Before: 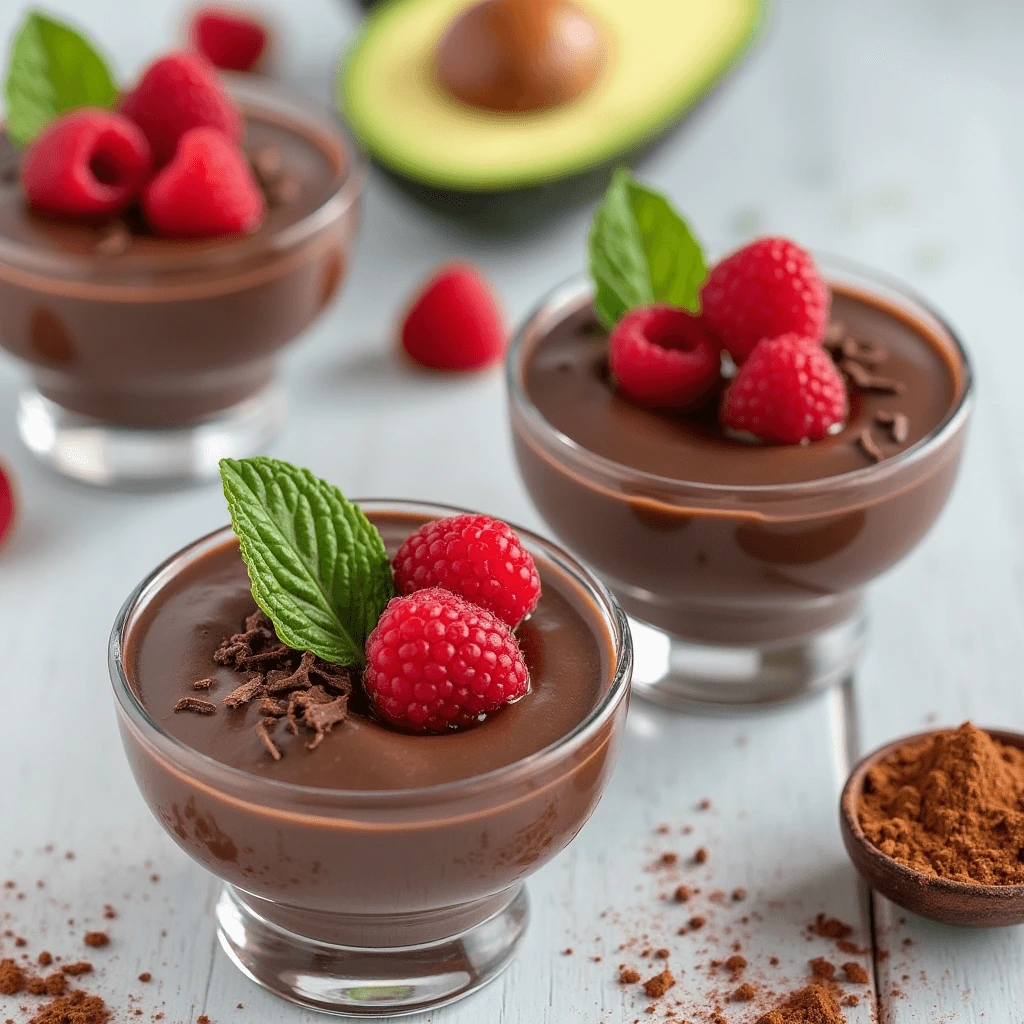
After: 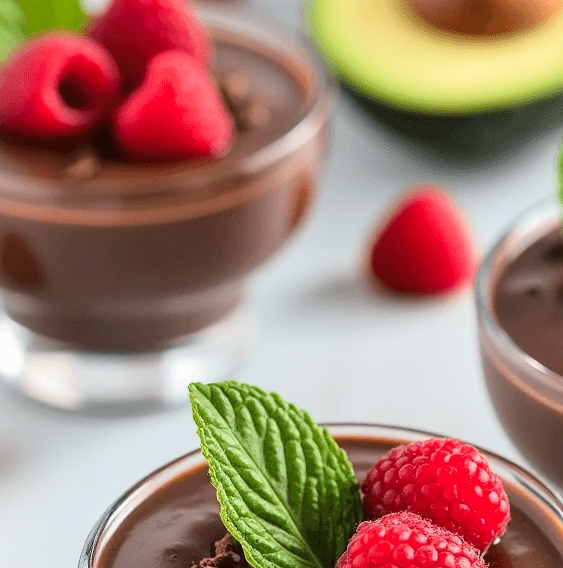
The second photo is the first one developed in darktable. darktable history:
crop and rotate: left 3.032%, top 7.489%, right 41.911%, bottom 36.961%
tone curve: curves: ch0 [(0, 0) (0.003, 0.024) (0.011, 0.032) (0.025, 0.041) (0.044, 0.054) (0.069, 0.069) (0.1, 0.09) (0.136, 0.116) (0.177, 0.162) (0.224, 0.213) (0.277, 0.278) (0.335, 0.359) (0.399, 0.447) (0.468, 0.543) (0.543, 0.621) (0.623, 0.717) (0.709, 0.807) (0.801, 0.876) (0.898, 0.934) (1, 1)], color space Lab, linked channels
